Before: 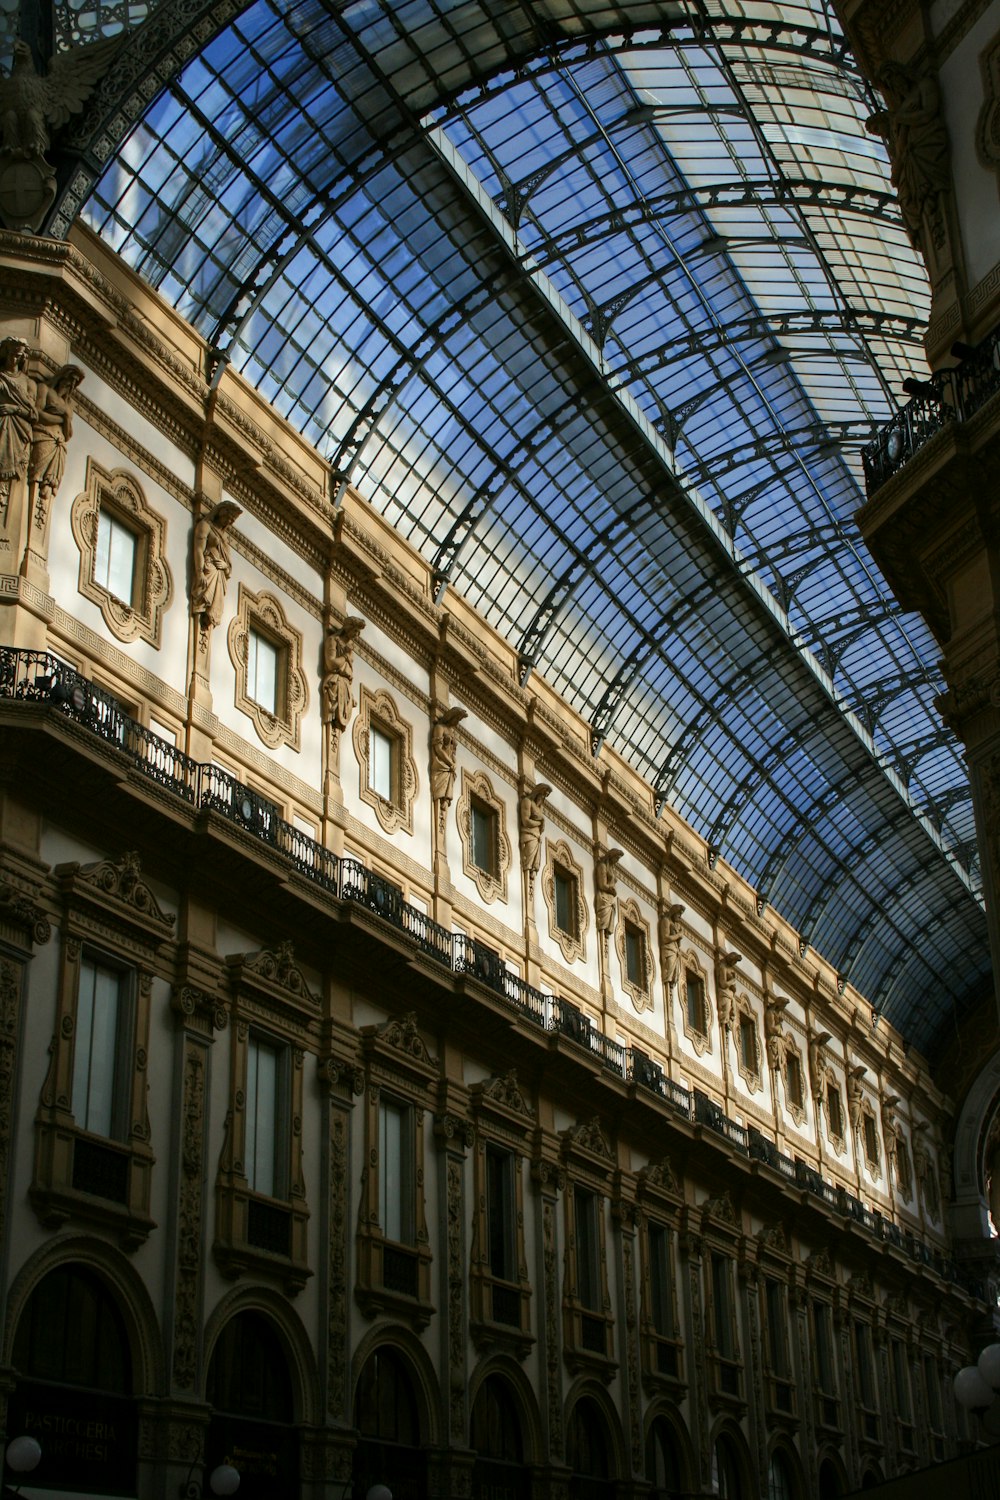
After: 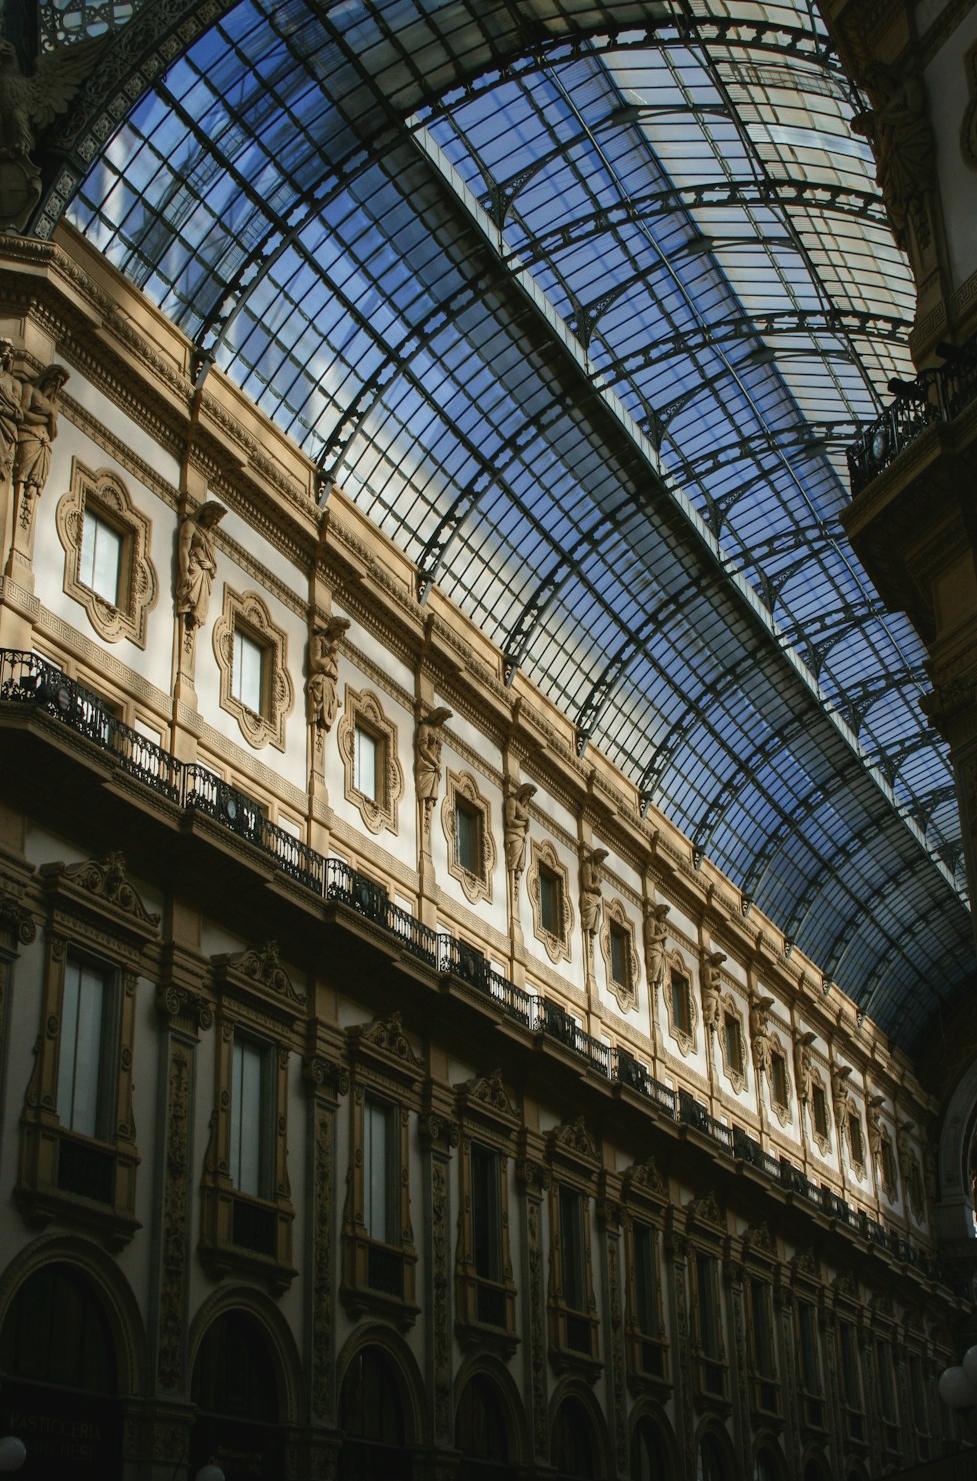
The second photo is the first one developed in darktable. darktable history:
crop and rotate: left 1.522%, right 0.693%, bottom 1.203%
contrast brightness saturation: contrast -0.081, brightness -0.037, saturation -0.106
